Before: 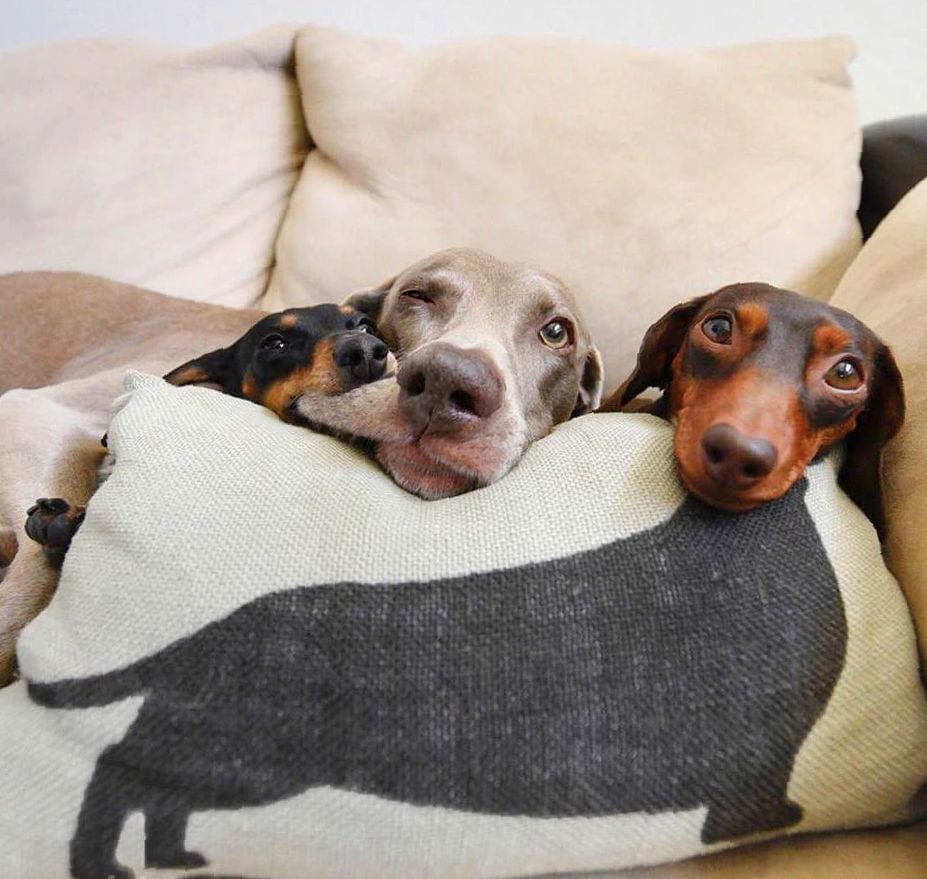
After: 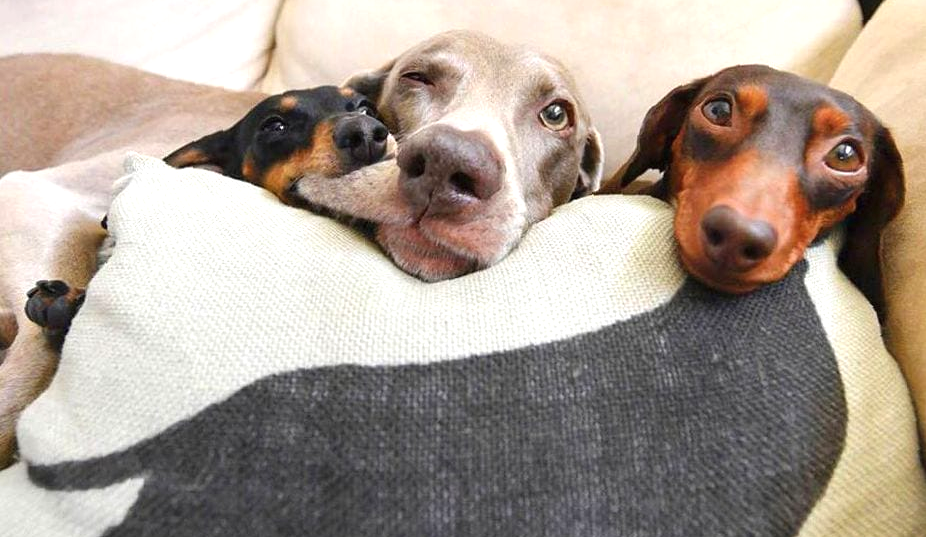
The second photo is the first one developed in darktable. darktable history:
exposure: black level correction 0, exposure 0.499 EV, compensate exposure bias true, compensate highlight preservation false
crop and rotate: top 24.966%, bottom 13.941%
